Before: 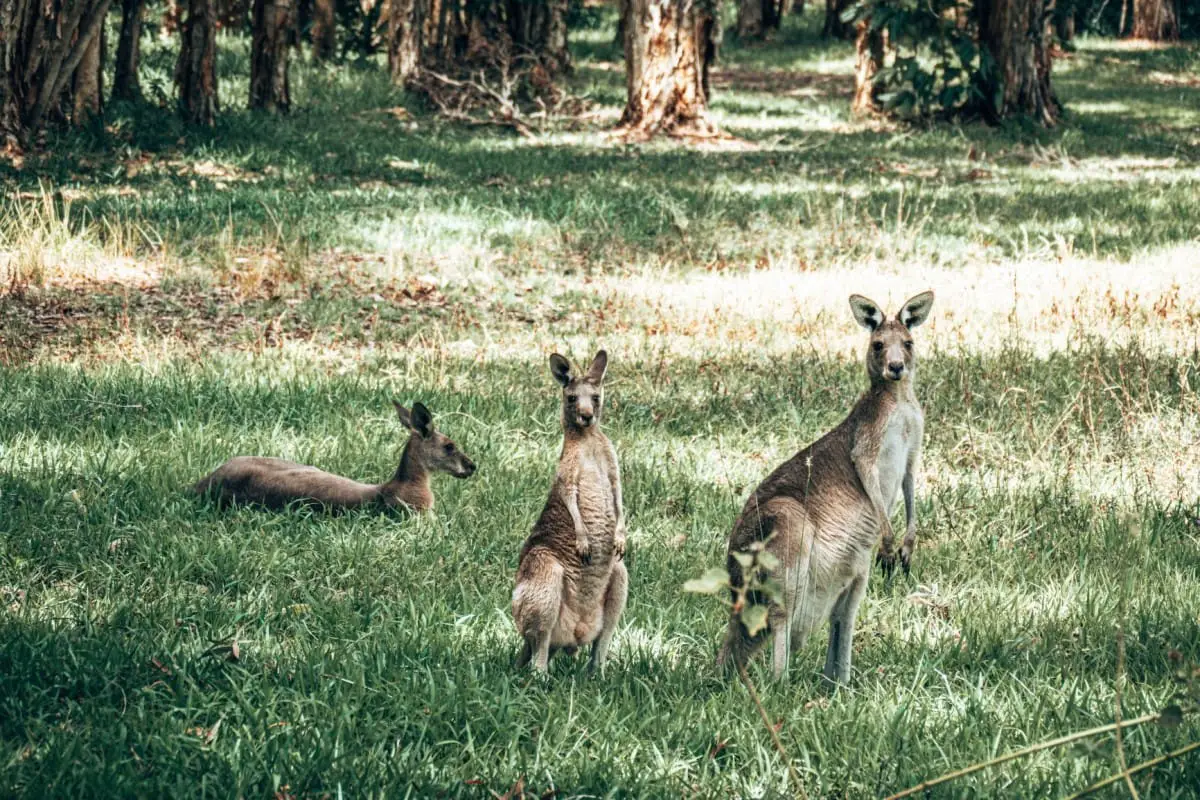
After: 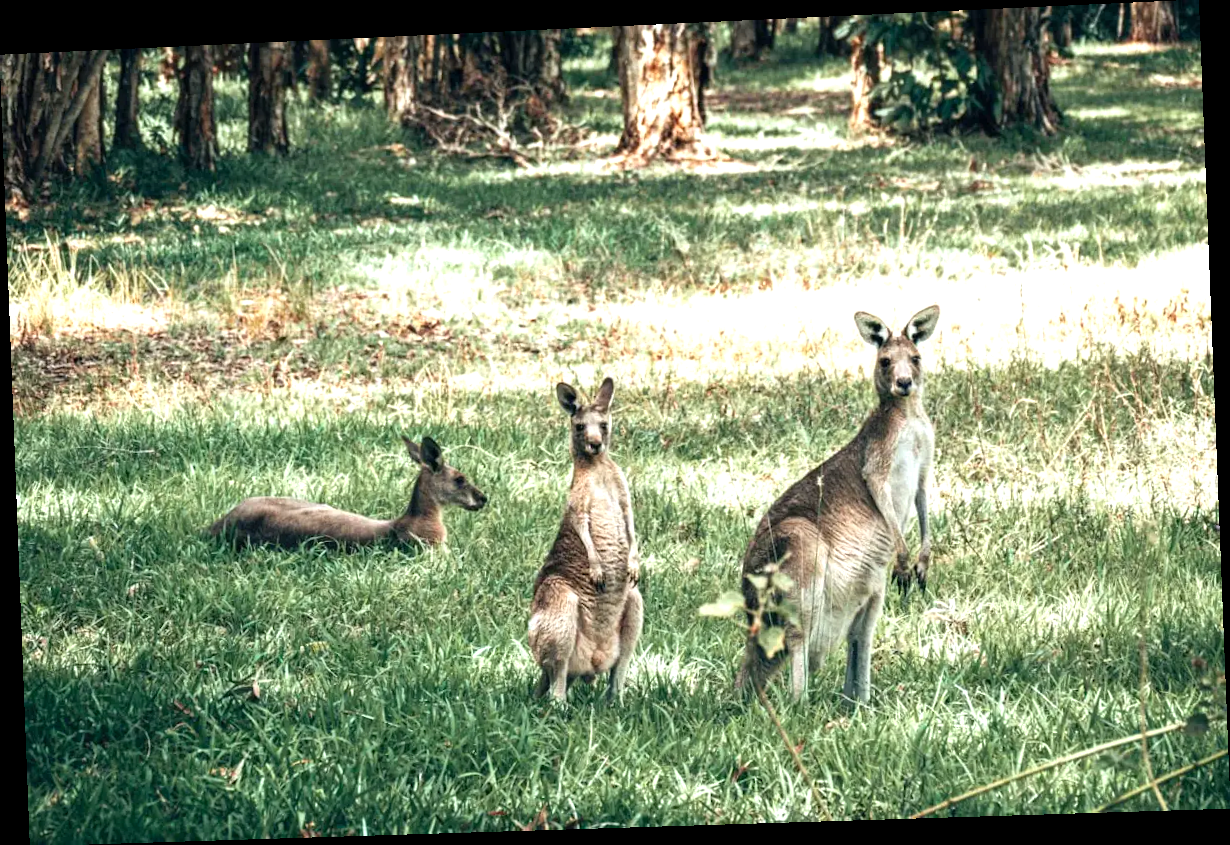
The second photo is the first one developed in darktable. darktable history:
rotate and perspective: rotation -2.22°, lens shift (horizontal) -0.022, automatic cropping off
levels: levels [0, 0.43, 0.859]
